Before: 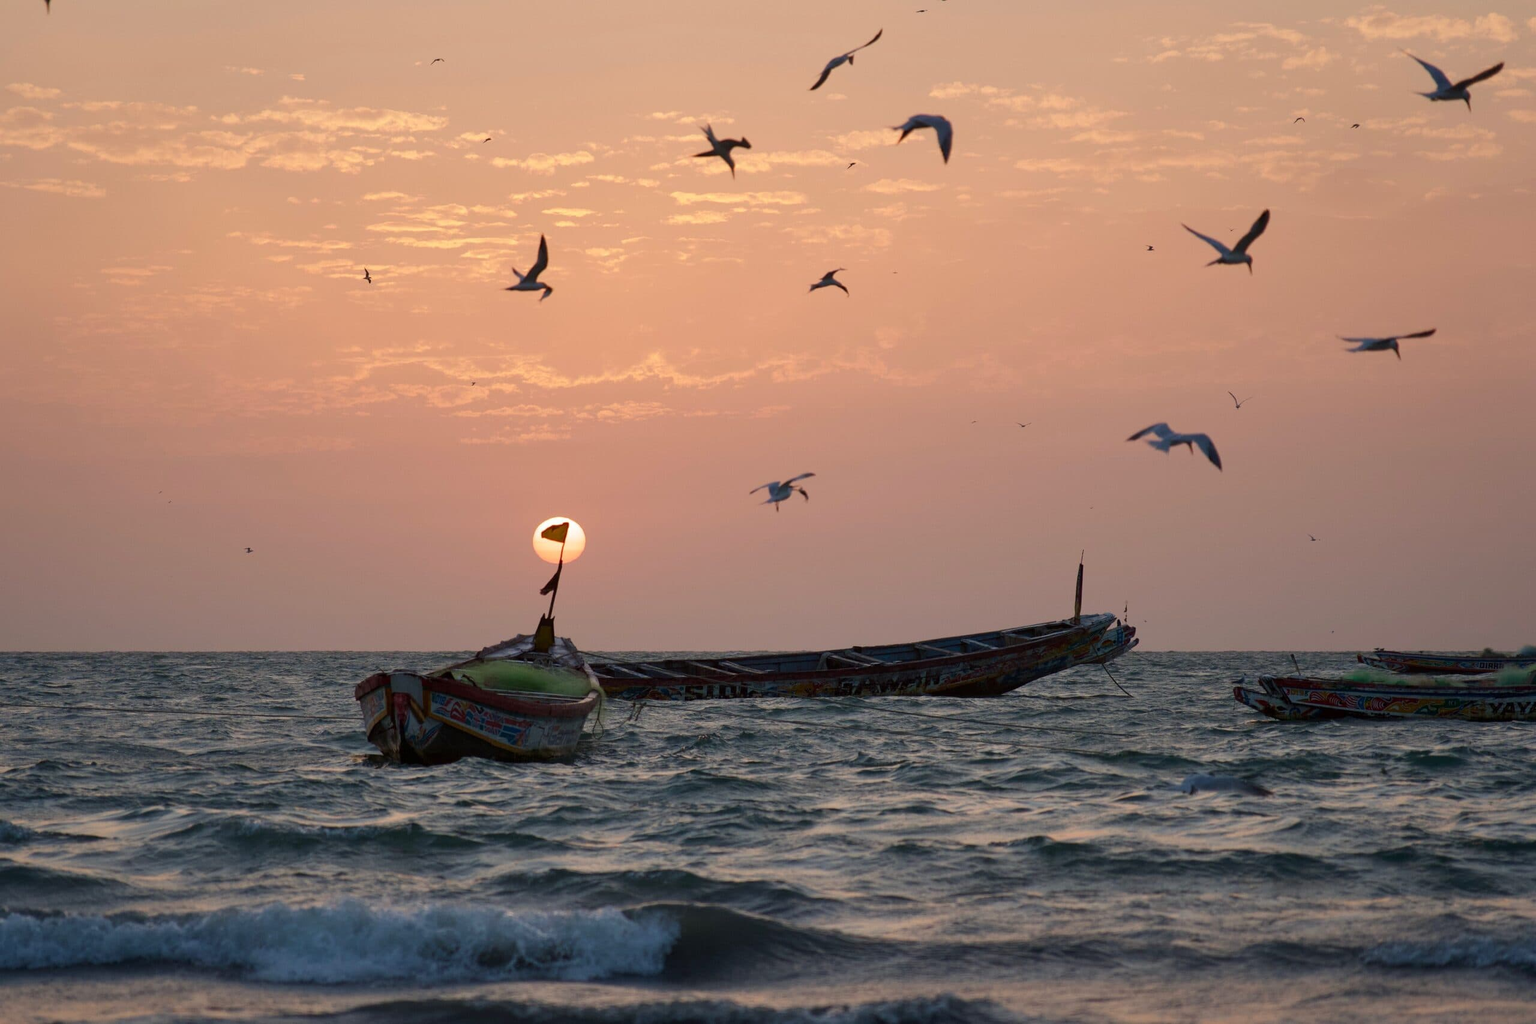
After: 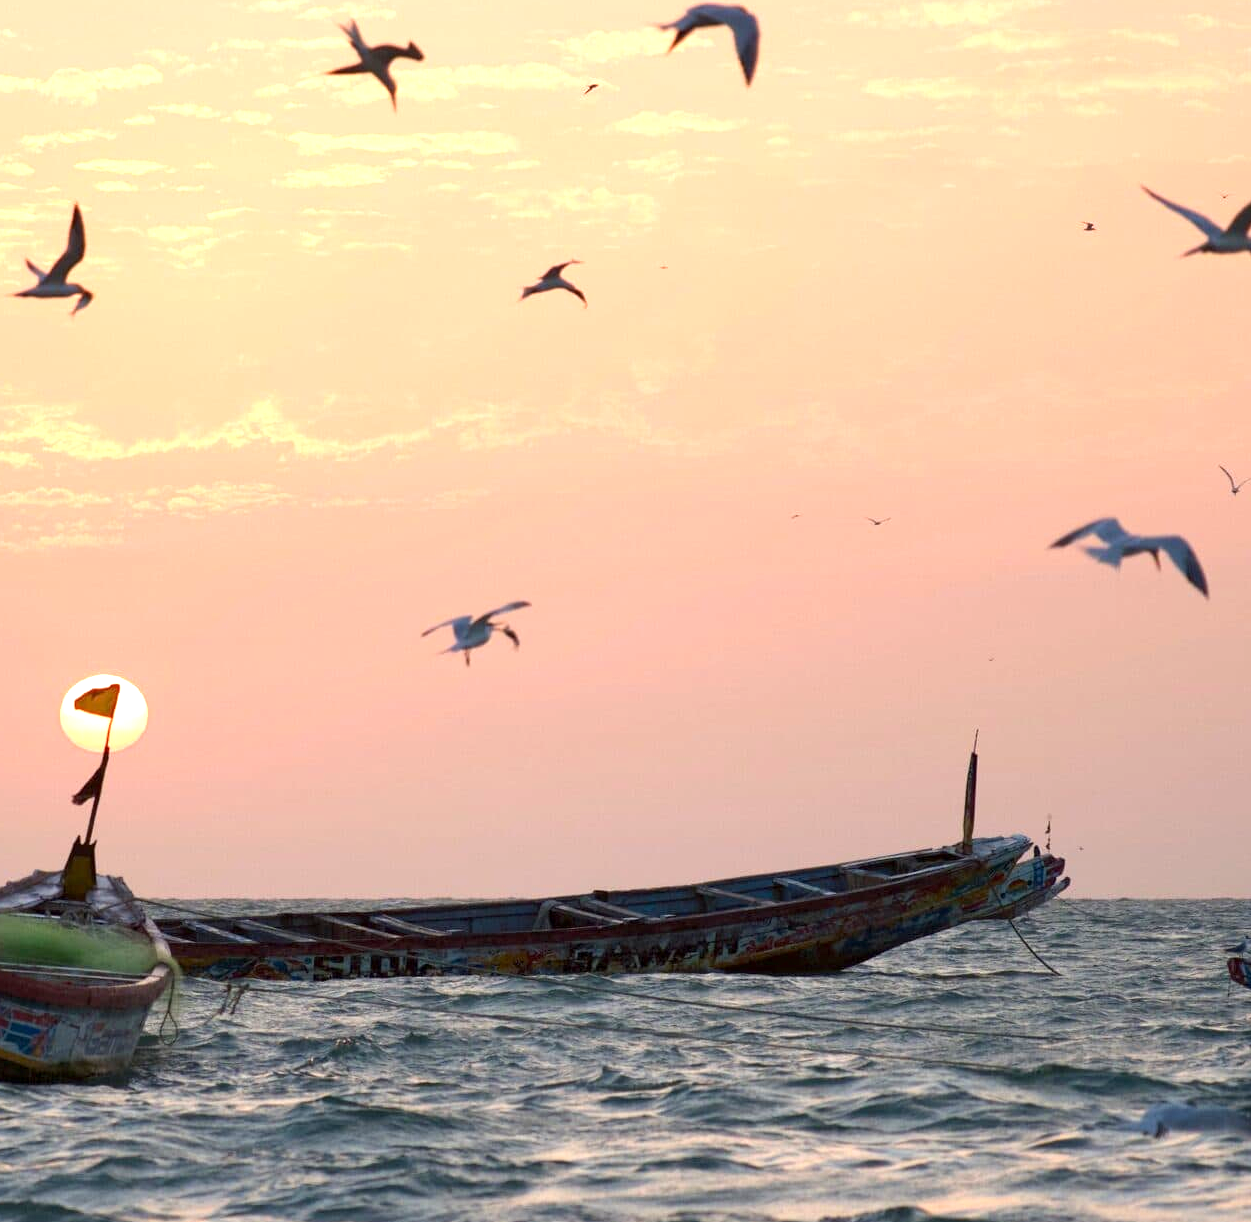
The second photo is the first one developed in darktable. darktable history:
crop: left 32.353%, top 11%, right 18.744%, bottom 17.392%
exposure: black level correction 0.001, exposure 1.132 EV, compensate highlight preservation false
